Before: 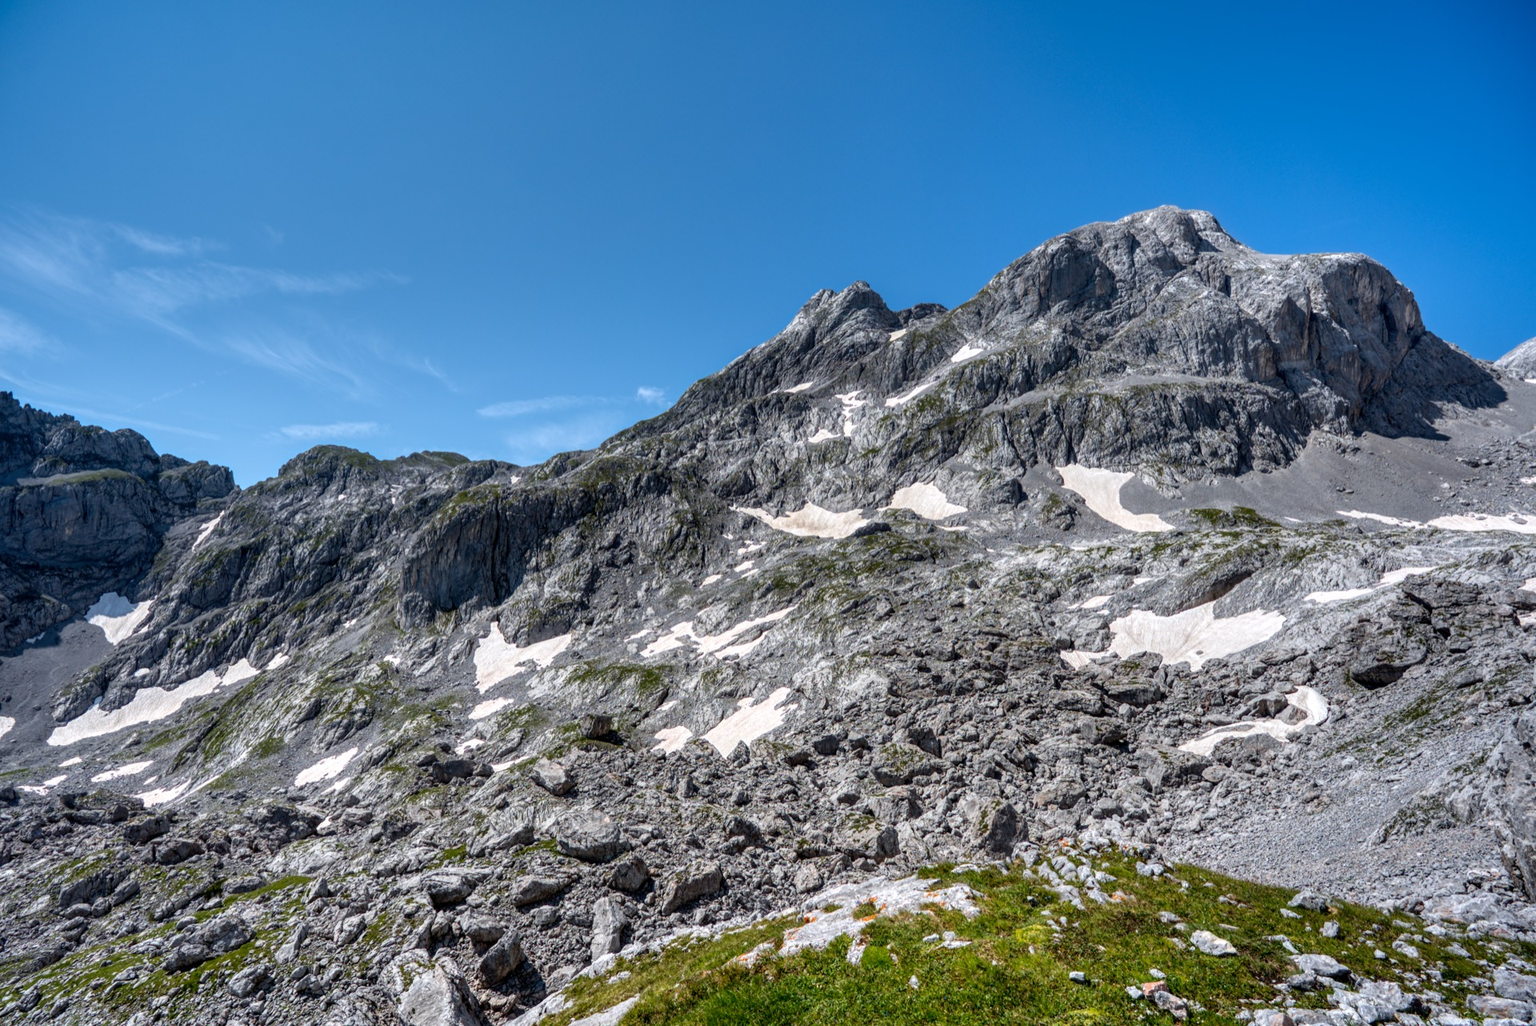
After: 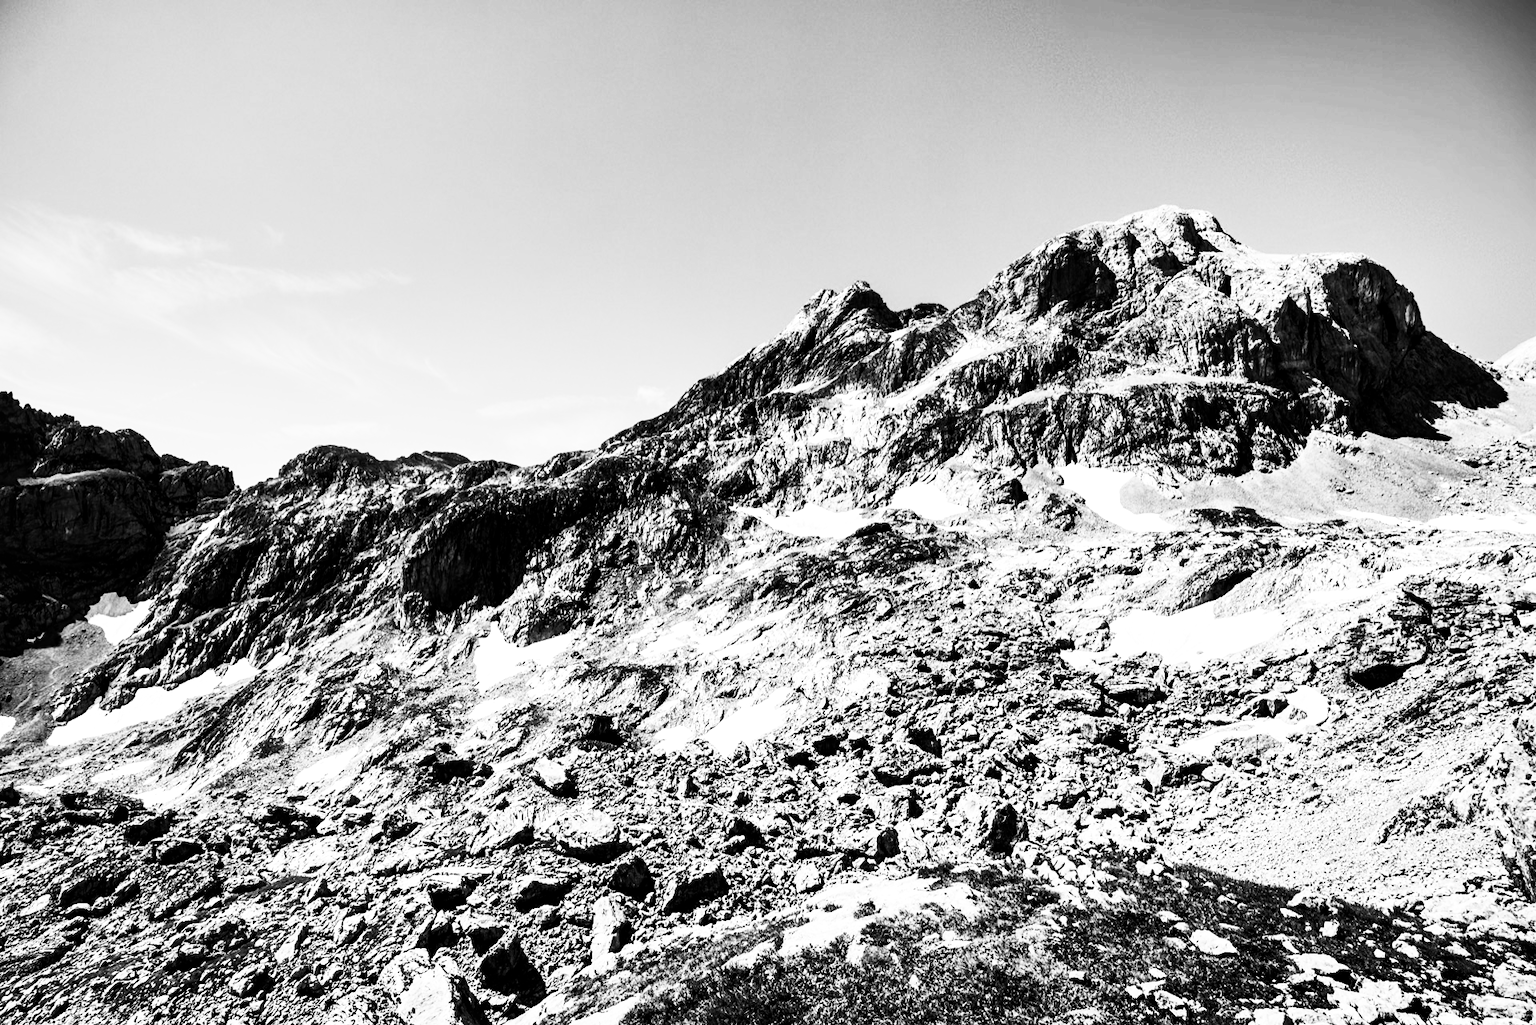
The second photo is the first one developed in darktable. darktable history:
local contrast: mode bilateral grid, contrast 20, coarseness 50, detail 120%, midtone range 0.2
monochrome: on, module defaults
contrast brightness saturation: contrast 0.62, brightness 0.34, saturation 0.14
tone equalizer: -8 EV -0.75 EV, -7 EV -0.7 EV, -6 EV -0.6 EV, -5 EV -0.4 EV, -3 EV 0.4 EV, -2 EV 0.6 EV, -1 EV 0.7 EV, +0 EV 0.75 EV, edges refinement/feathering 500, mask exposure compensation -1.57 EV, preserve details no
filmic rgb: black relative exposure -5 EV, hardness 2.88, contrast 1.3, highlights saturation mix -30%
